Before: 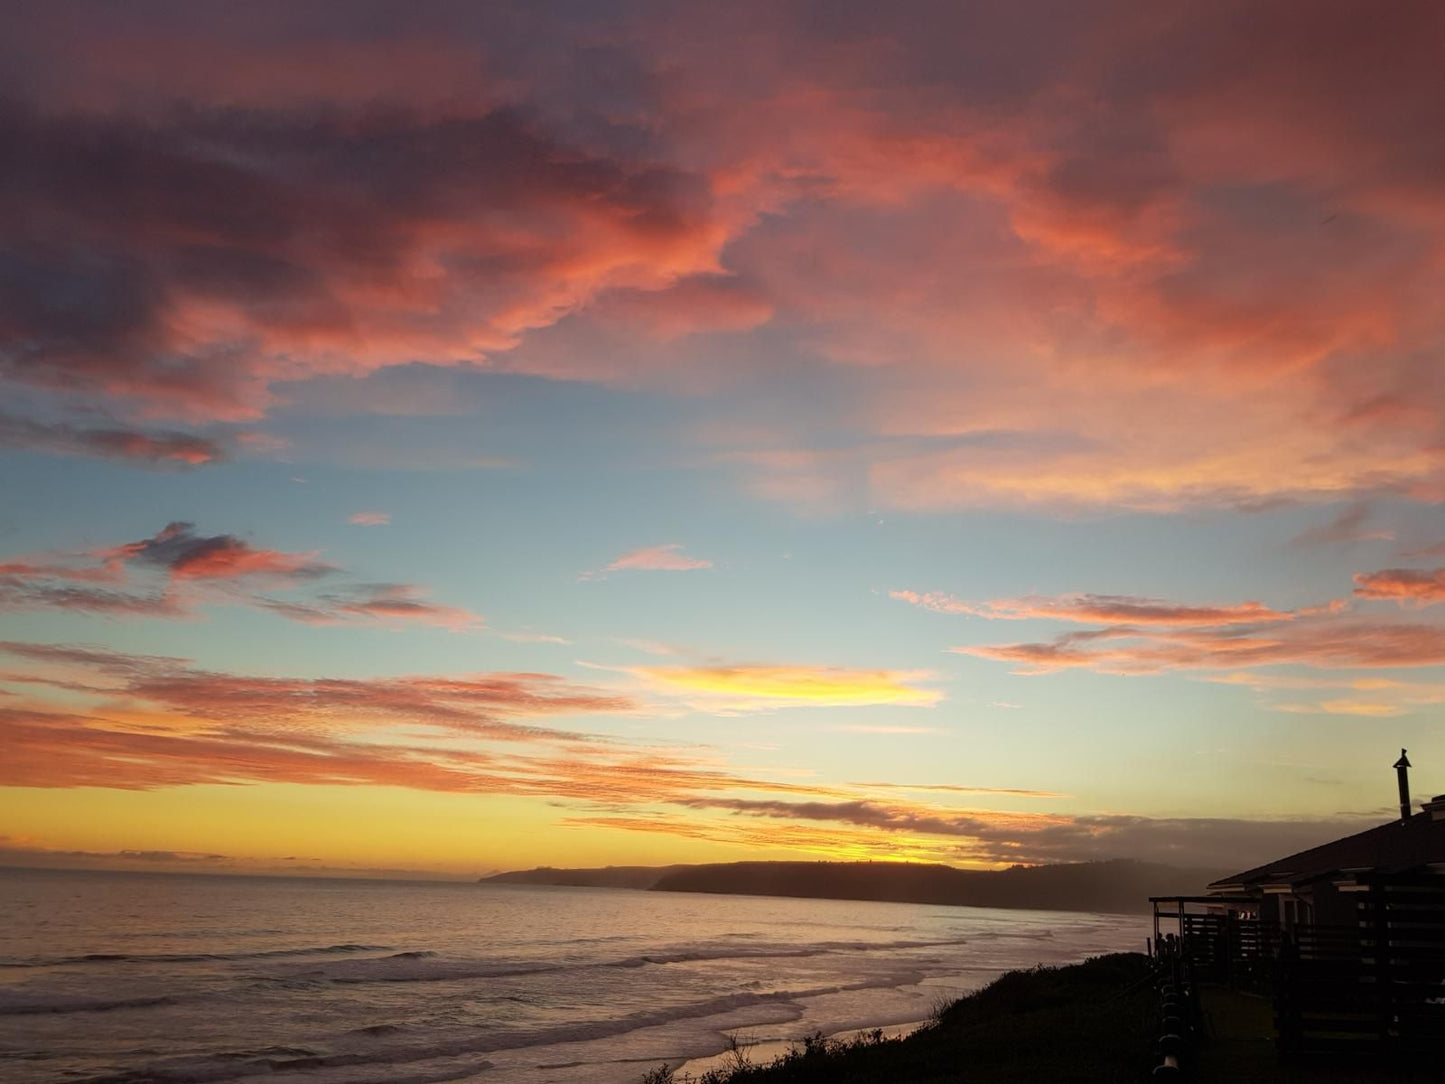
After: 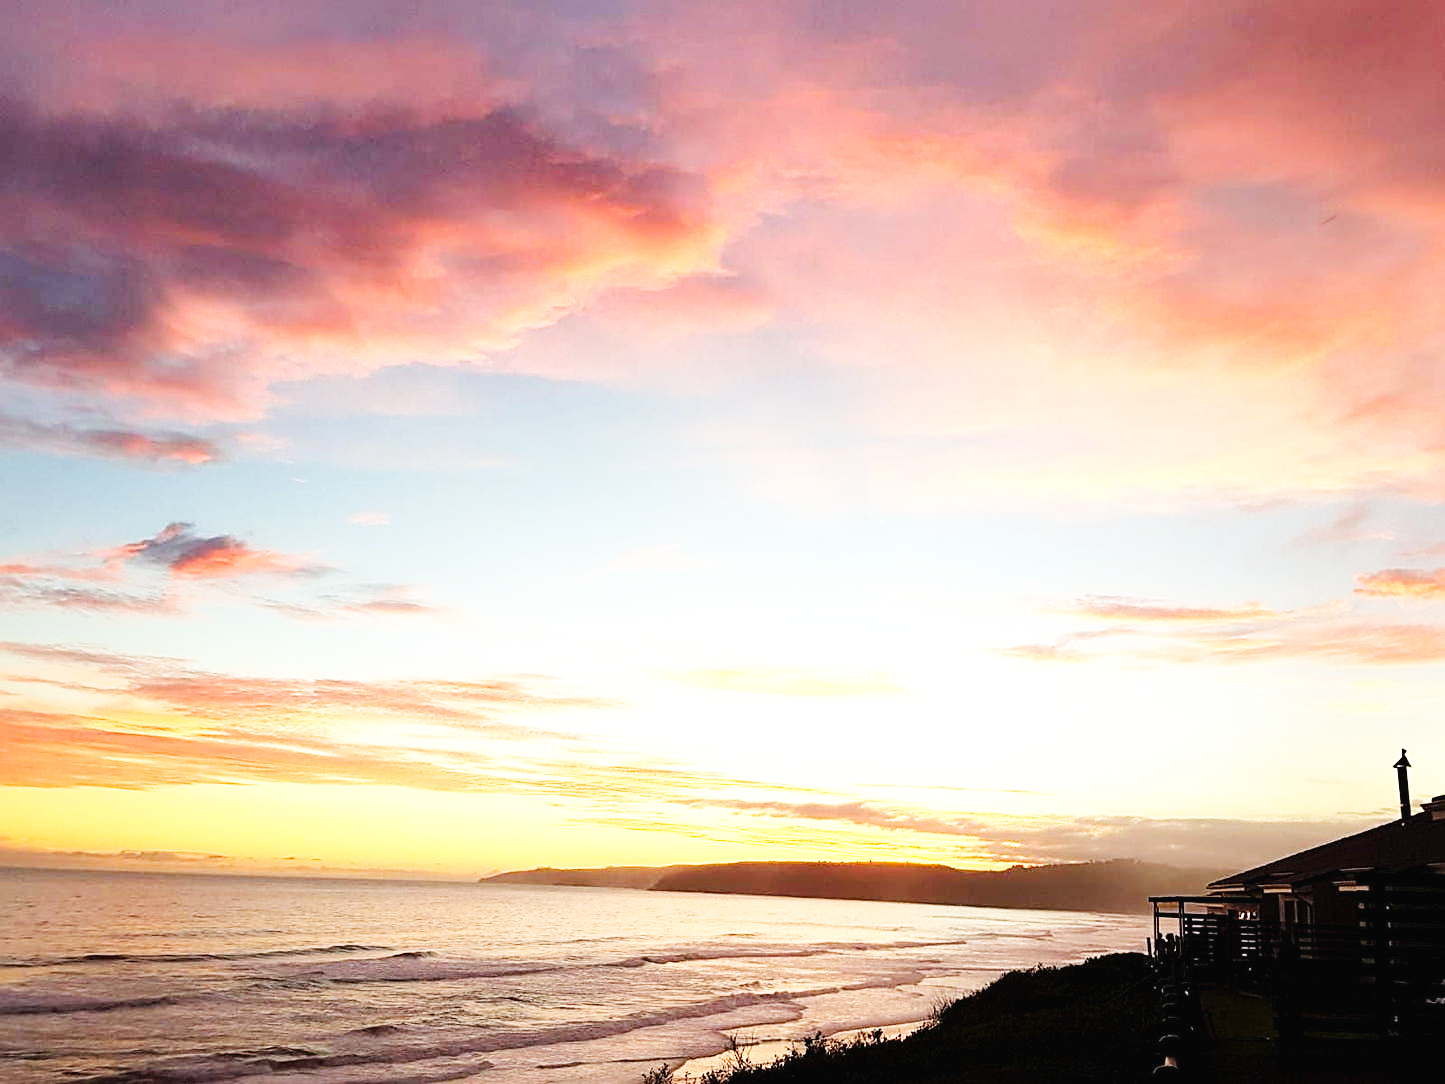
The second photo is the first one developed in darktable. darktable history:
base curve: curves: ch0 [(0, 0.003) (0.001, 0.002) (0.006, 0.004) (0.02, 0.022) (0.048, 0.086) (0.094, 0.234) (0.162, 0.431) (0.258, 0.629) (0.385, 0.8) (0.548, 0.918) (0.751, 0.988) (1, 1)], exposure shift 0.581, preserve colors none
sharpen: amount 0.745
exposure: black level correction 0, exposure 0.7 EV, compensate exposure bias true, compensate highlight preservation false
